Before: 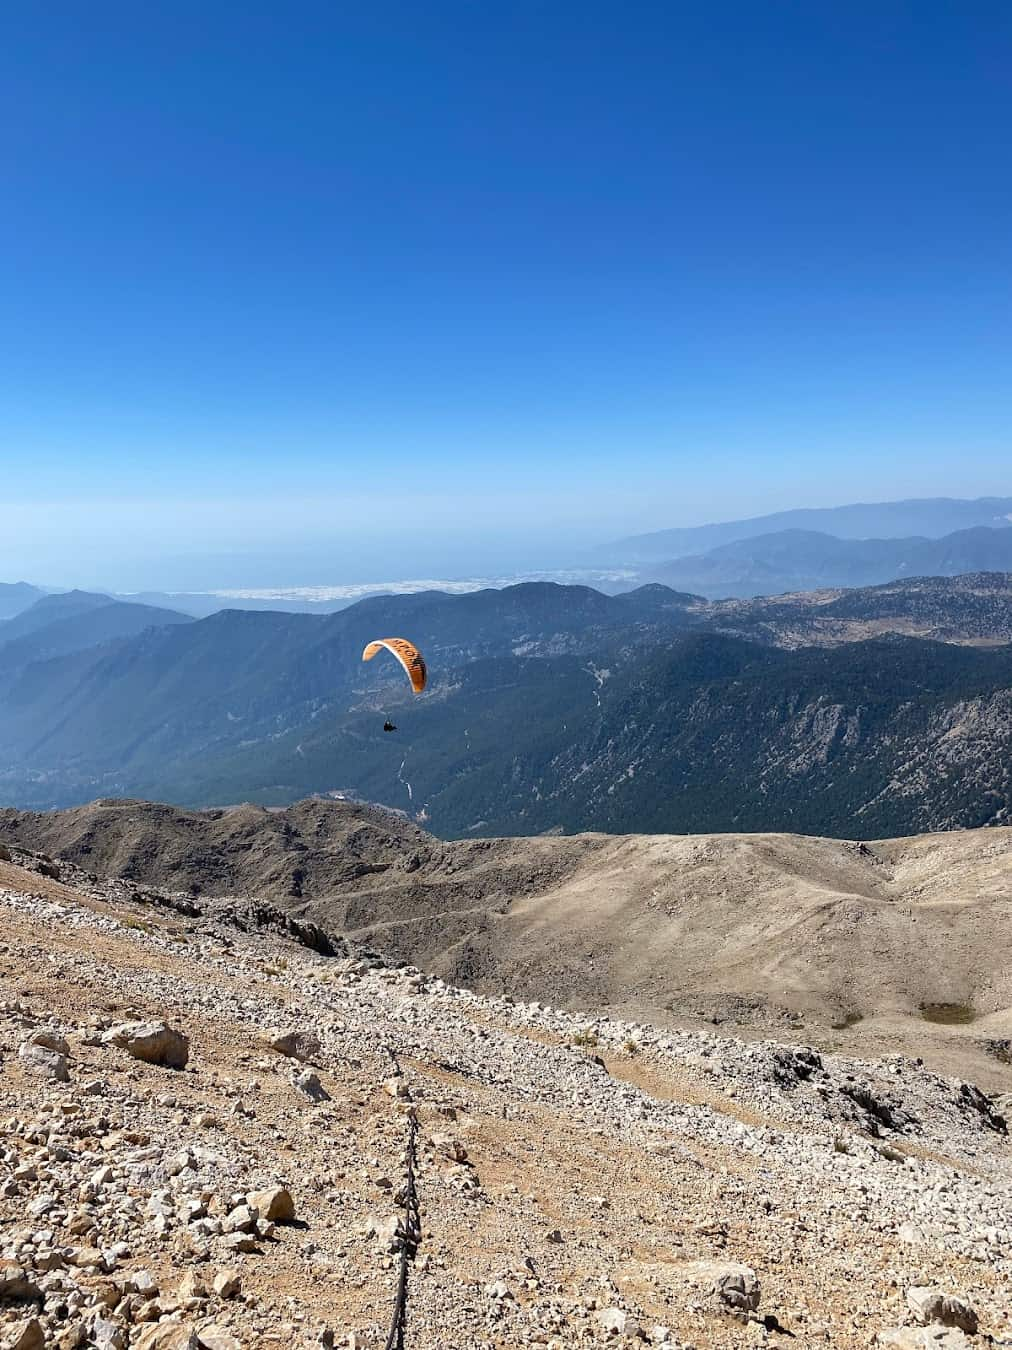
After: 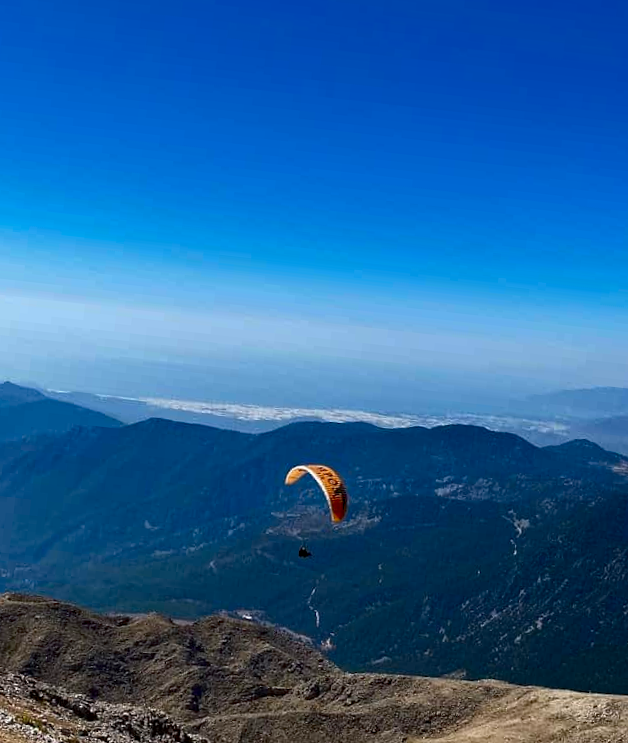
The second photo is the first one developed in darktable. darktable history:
crop and rotate: angle -6.33°, left 1.992%, top 6.613%, right 27.151%, bottom 30.577%
haze removal: strength 0.283, distance 0.257, compatibility mode true, adaptive false
contrast brightness saturation: brightness -0.245, saturation 0.198
